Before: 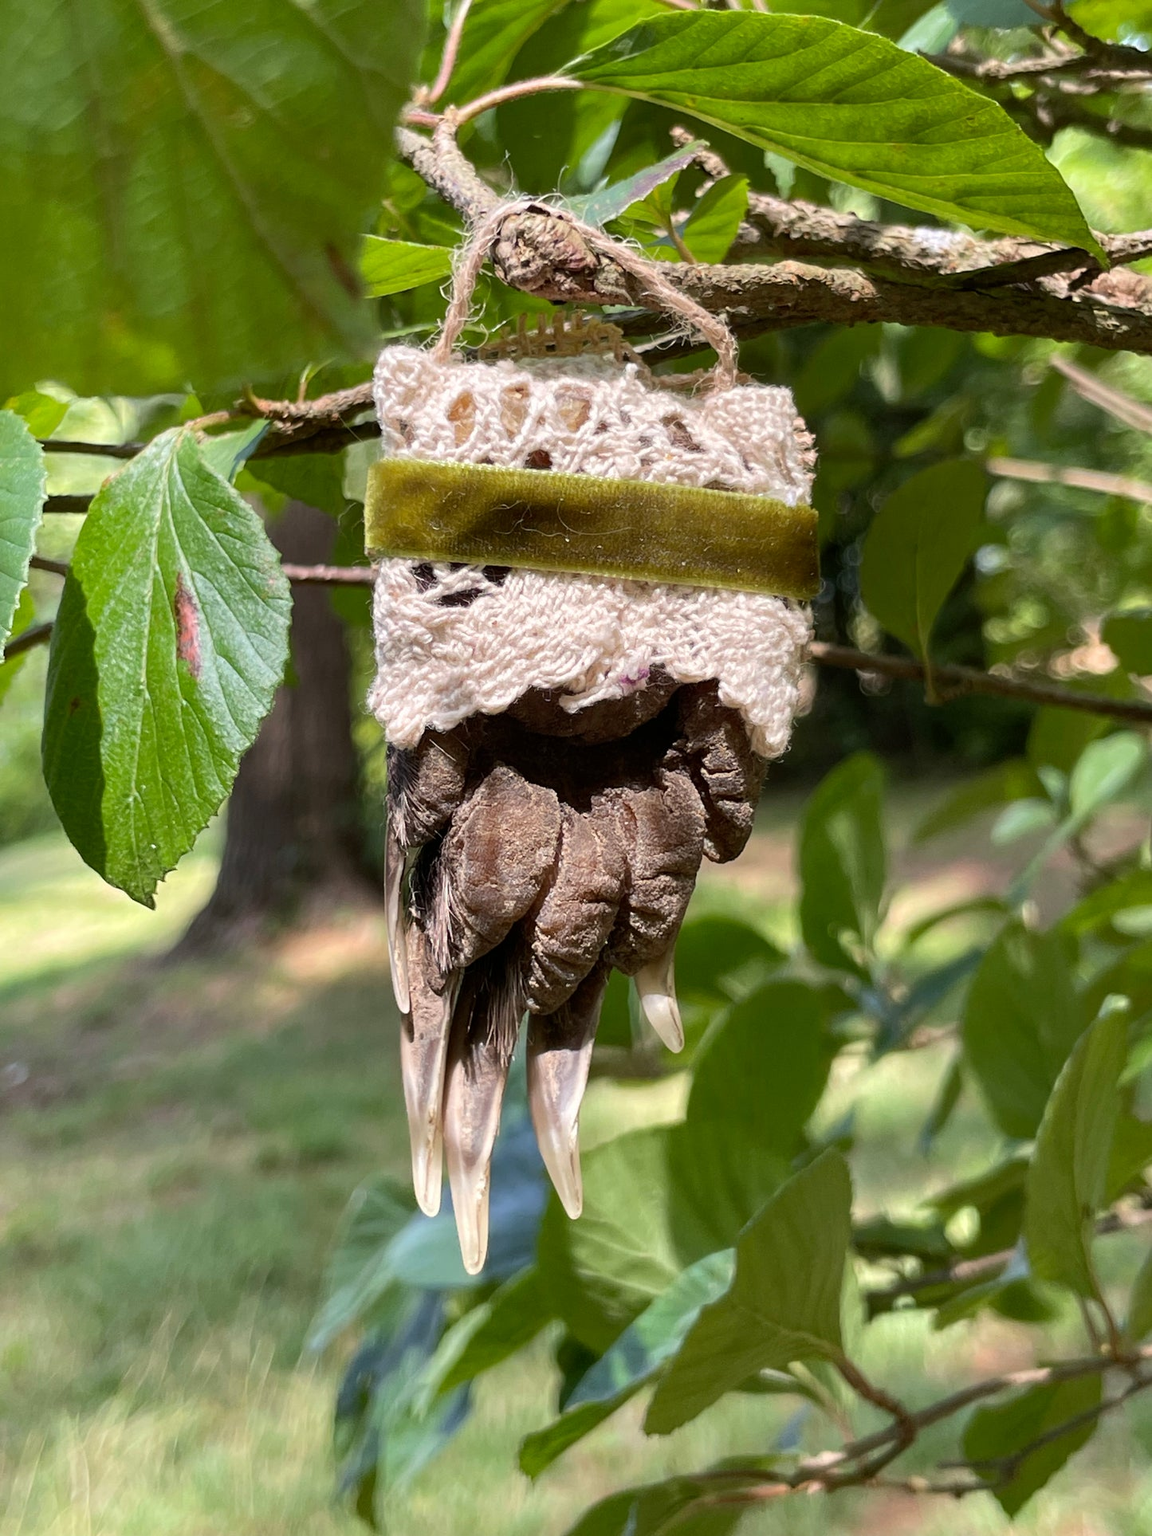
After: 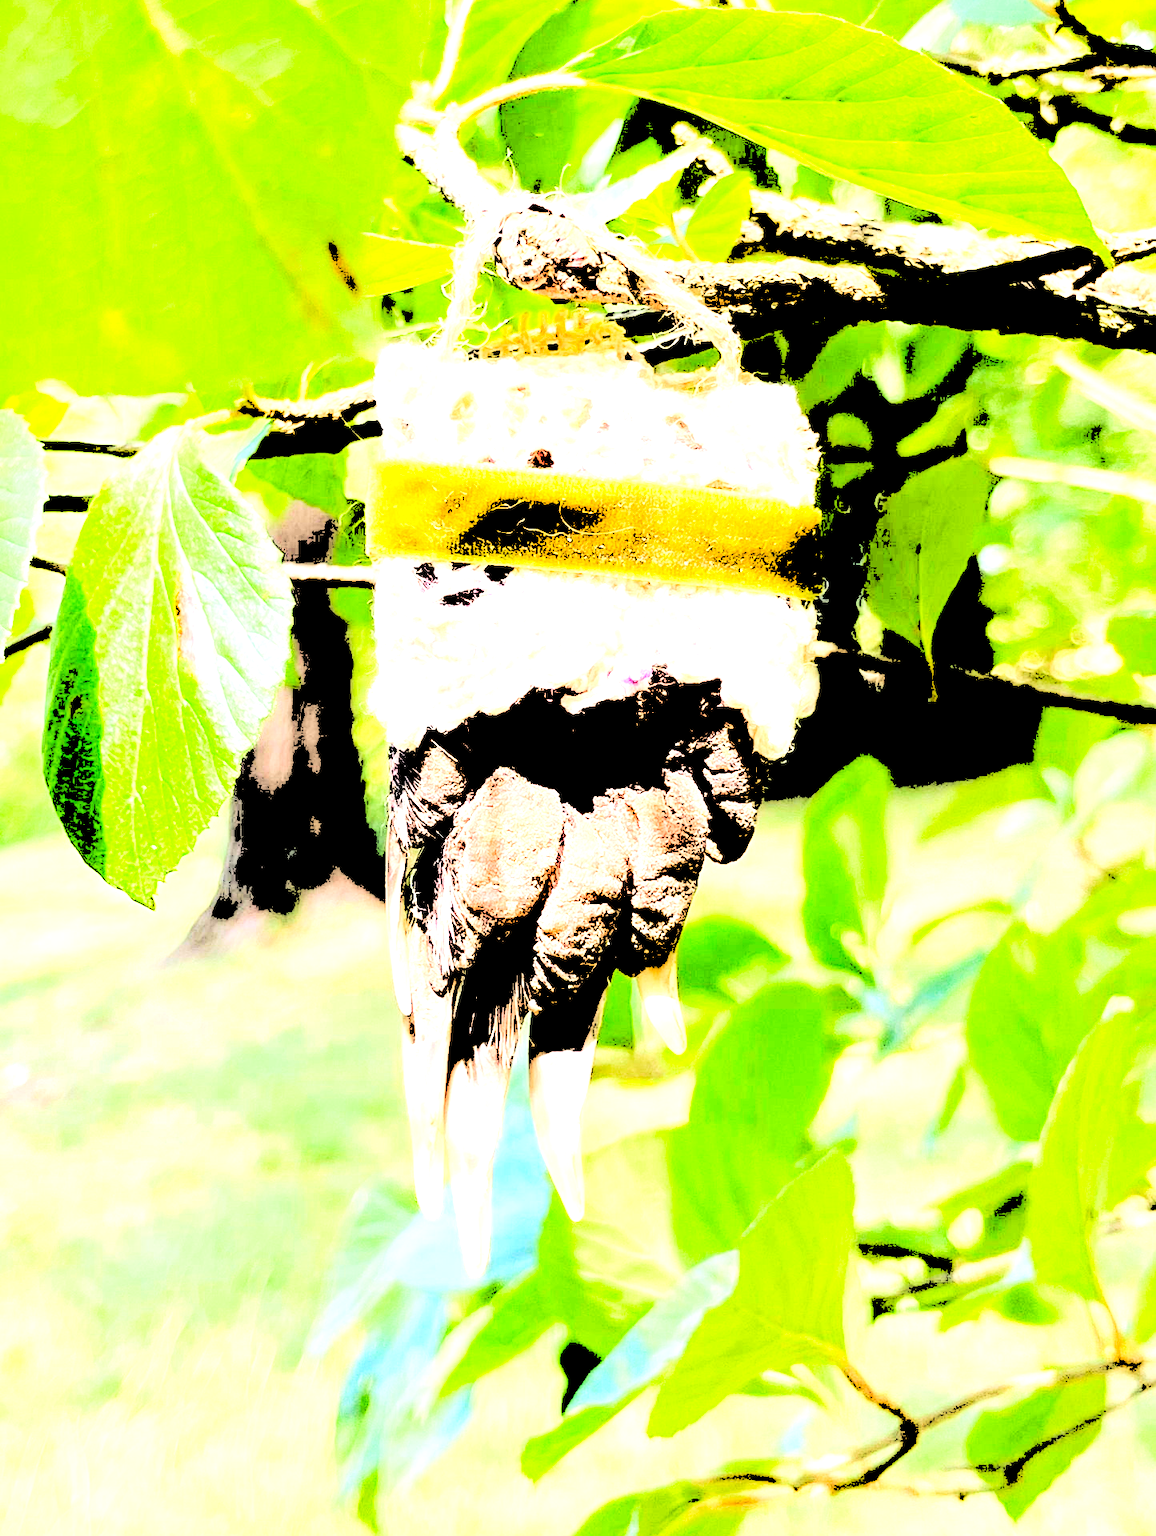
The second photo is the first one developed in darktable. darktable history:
tone curve: curves: ch0 [(0, 0.021) (0.049, 0.044) (0.152, 0.14) (0.328, 0.357) (0.473, 0.529) (0.641, 0.705) (0.868, 0.887) (1, 0.969)]; ch1 [(0, 0) (0.322, 0.328) (0.43, 0.425) (0.474, 0.466) (0.502, 0.503) (0.522, 0.526) (0.564, 0.591) (0.602, 0.632) (0.677, 0.701) (0.859, 0.885) (1, 1)]; ch2 [(0, 0) (0.33, 0.301) (0.447, 0.44) (0.502, 0.505) (0.535, 0.554) (0.565, 0.598) (0.618, 0.629) (1, 1)], preserve colors none
levels: levels [0.246, 0.256, 0.506]
crop: top 0.182%, bottom 0.151%
